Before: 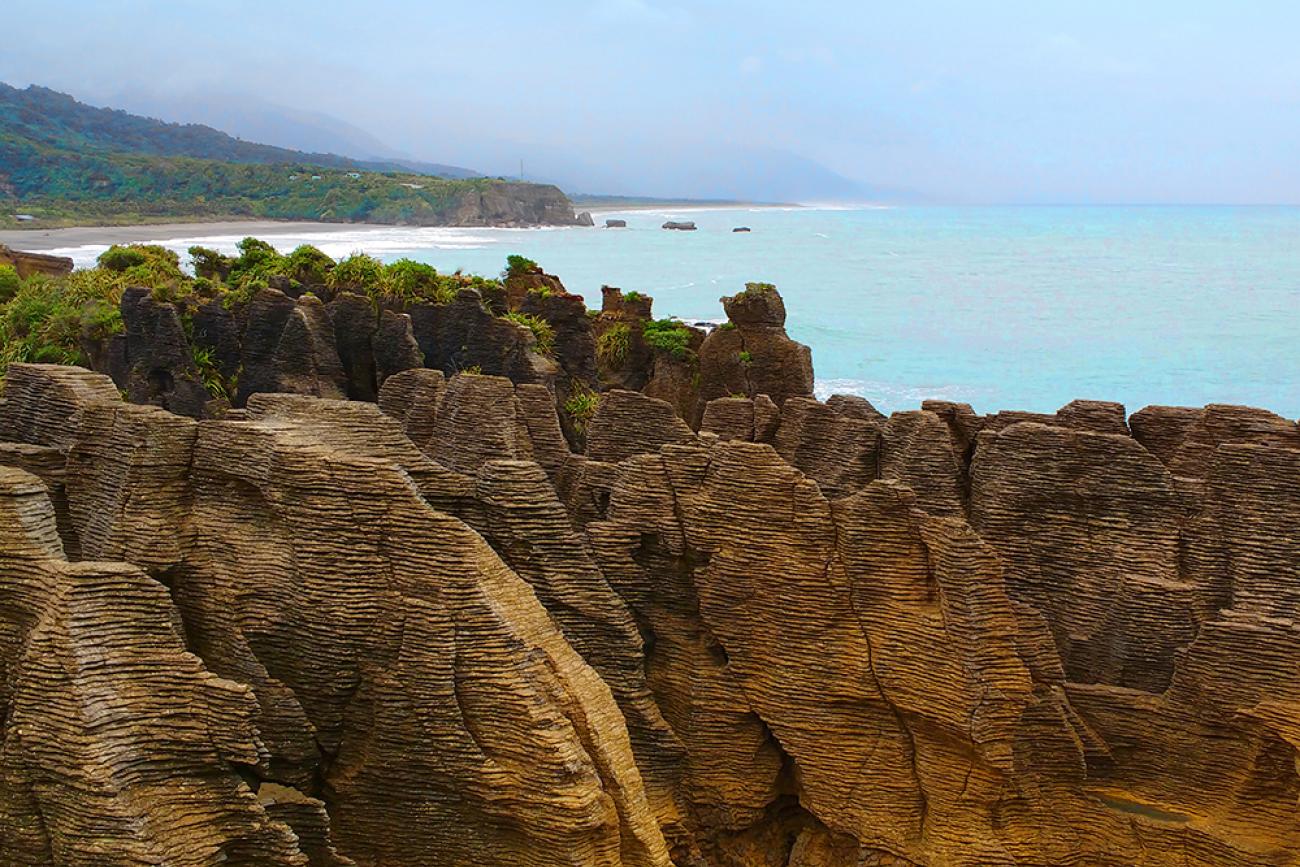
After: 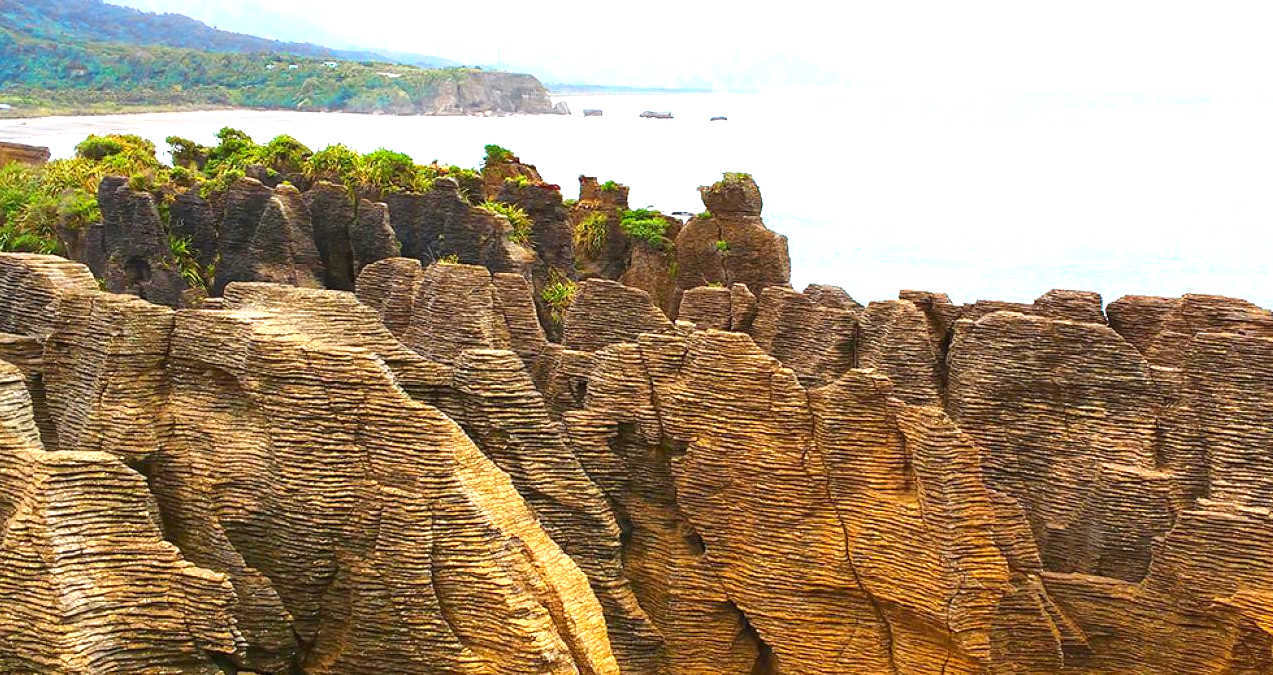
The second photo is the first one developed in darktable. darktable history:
vibrance: on, module defaults
exposure: black level correction 0, exposure 1.45 EV, compensate exposure bias true, compensate highlight preservation false
crop and rotate: left 1.814%, top 12.818%, right 0.25%, bottom 9.225%
